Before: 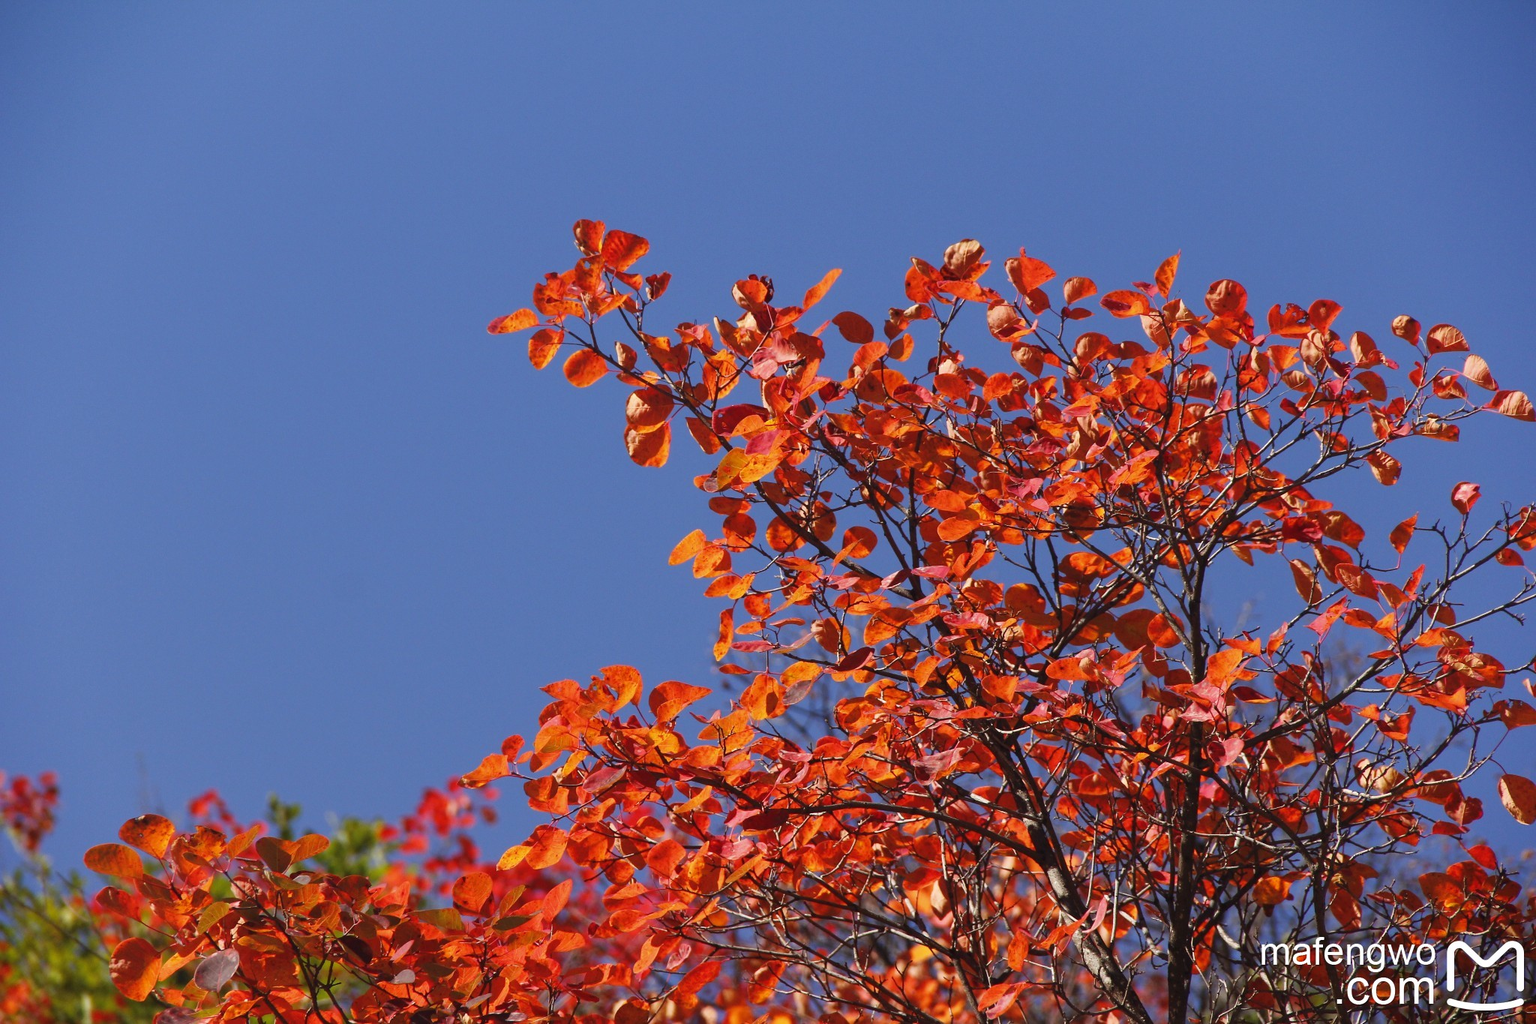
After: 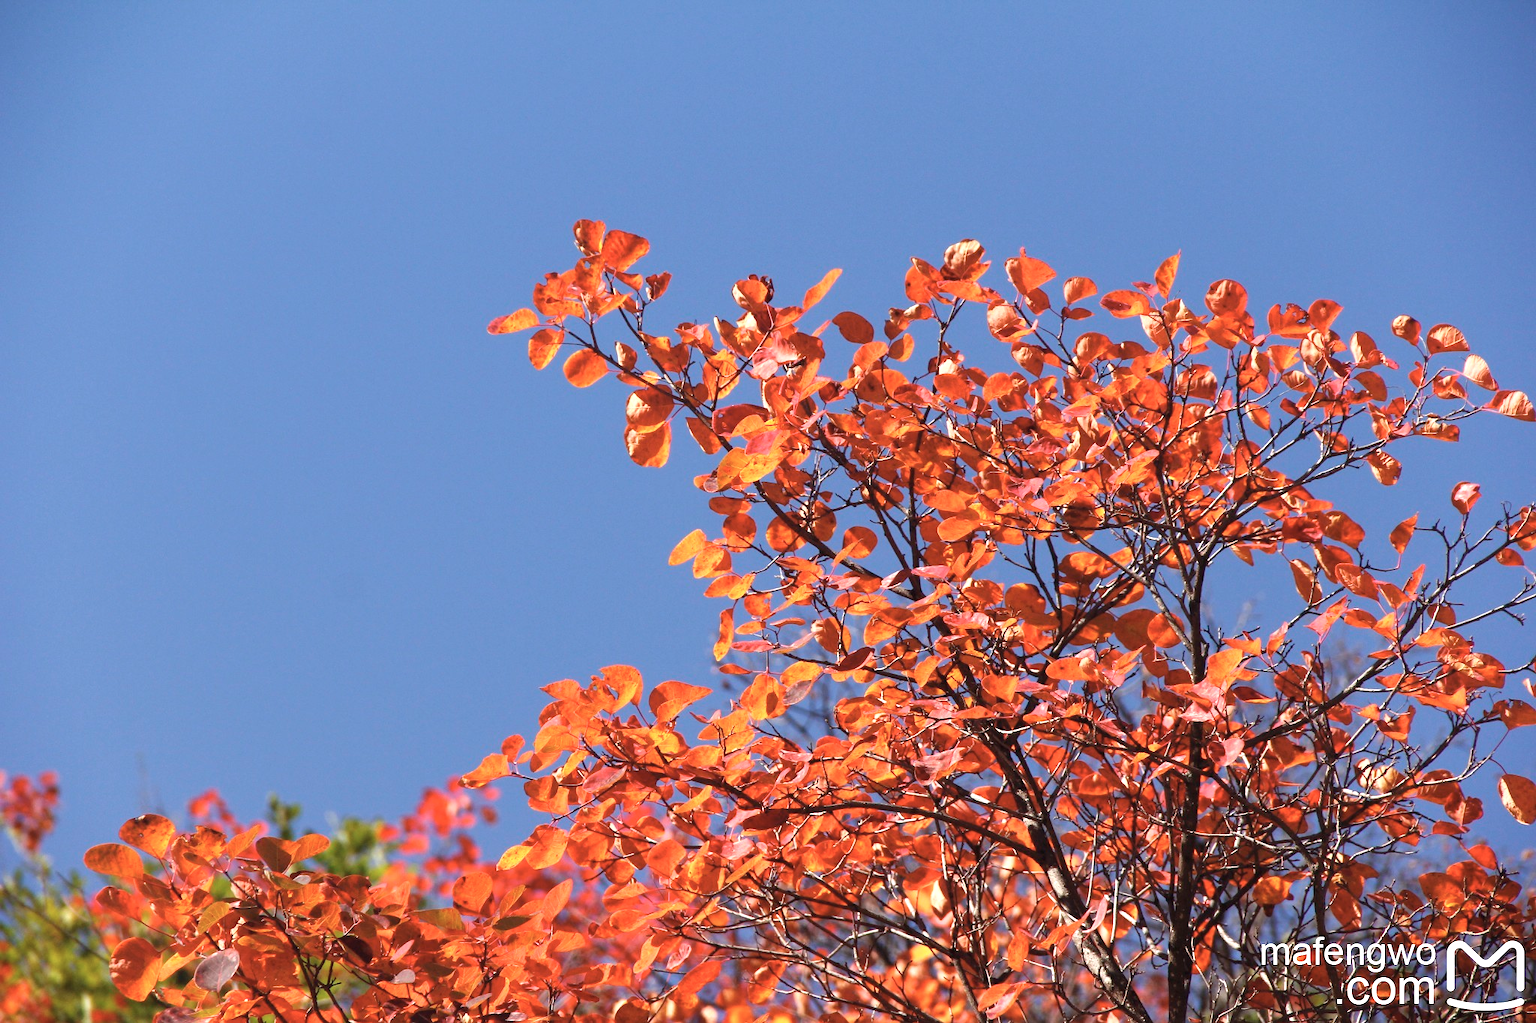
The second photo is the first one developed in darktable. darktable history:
color correction: highlights b* -0.034, saturation 0.768
exposure: black level correction 0, exposure 0.701 EV, compensate exposure bias true, compensate highlight preservation false
